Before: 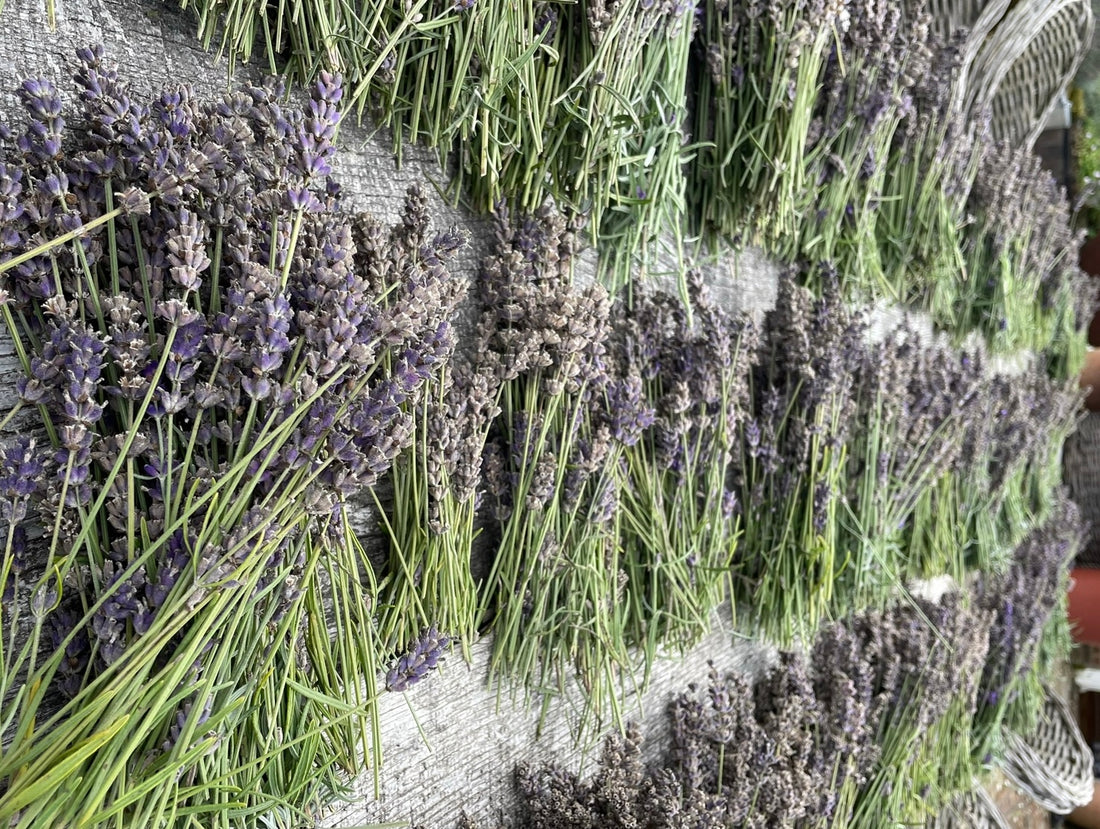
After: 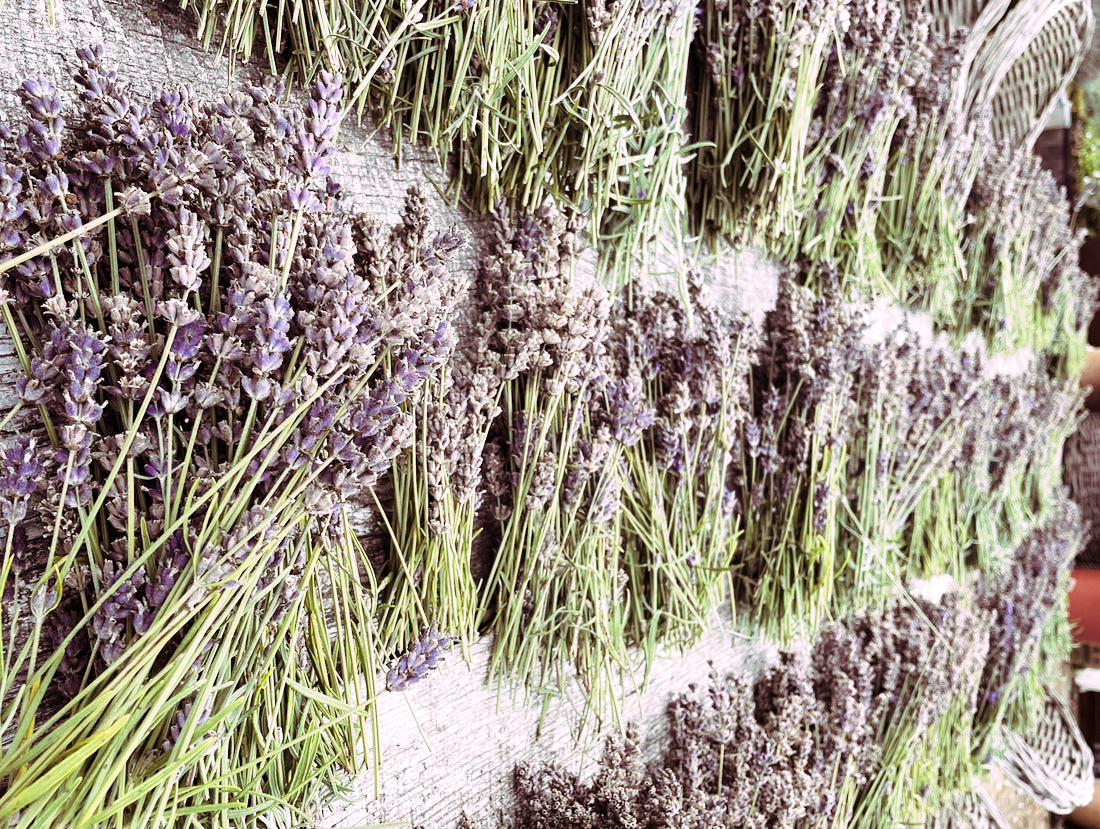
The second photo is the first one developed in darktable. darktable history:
split-toning: highlights › hue 298.8°, highlights › saturation 0.73, compress 41.76%
base curve: curves: ch0 [(0, 0) (0.028, 0.03) (0.121, 0.232) (0.46, 0.748) (0.859, 0.968) (1, 1)], preserve colors none
